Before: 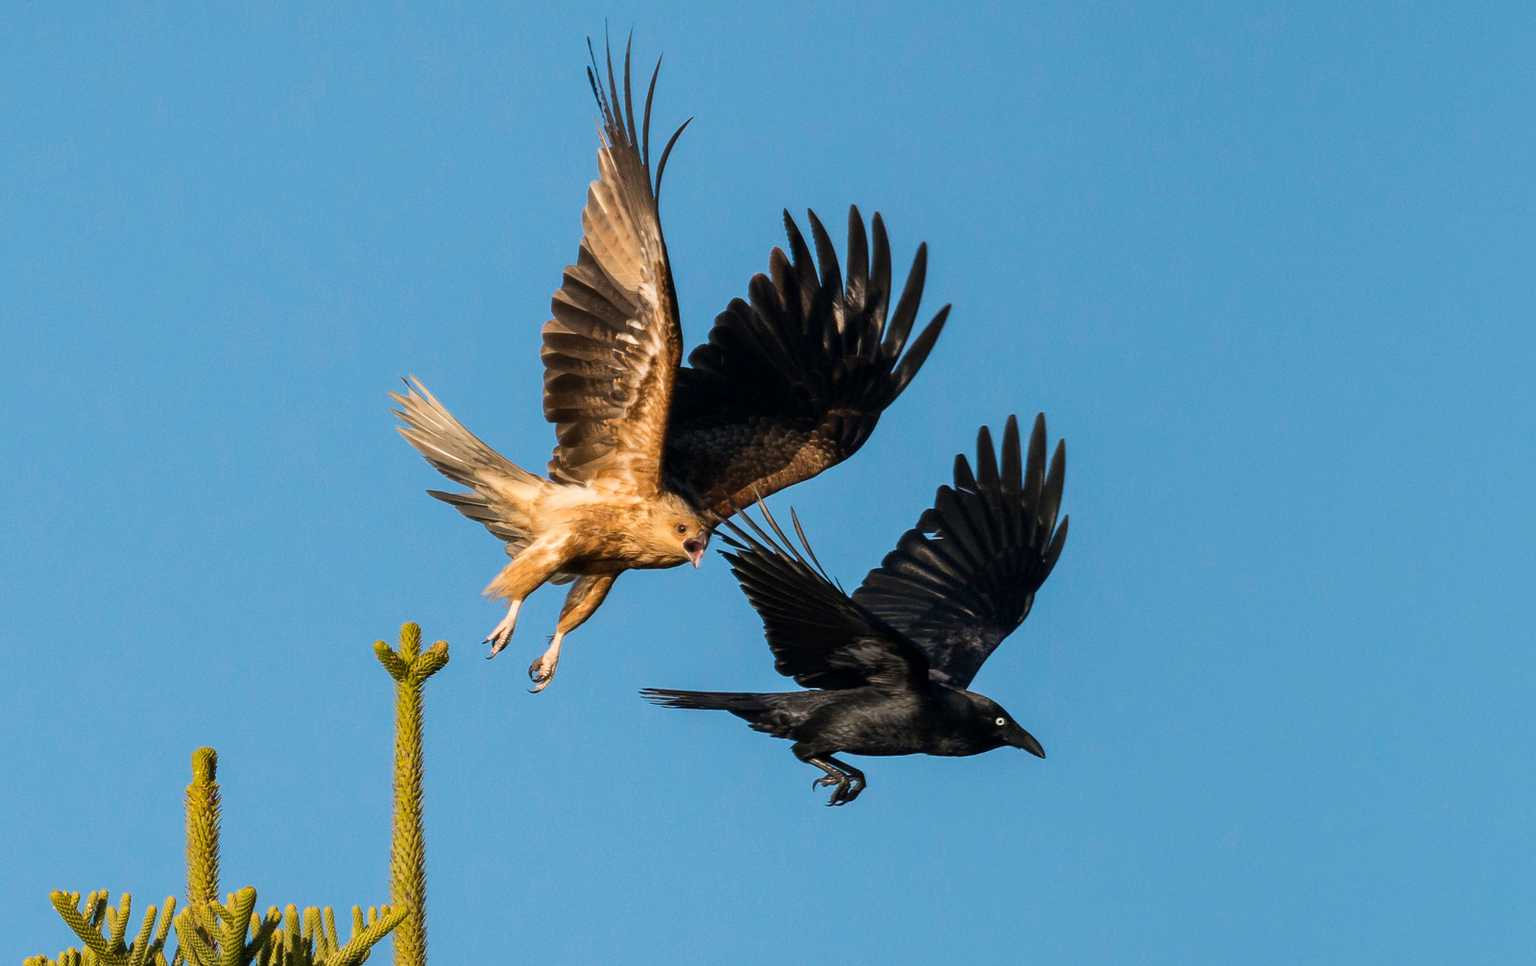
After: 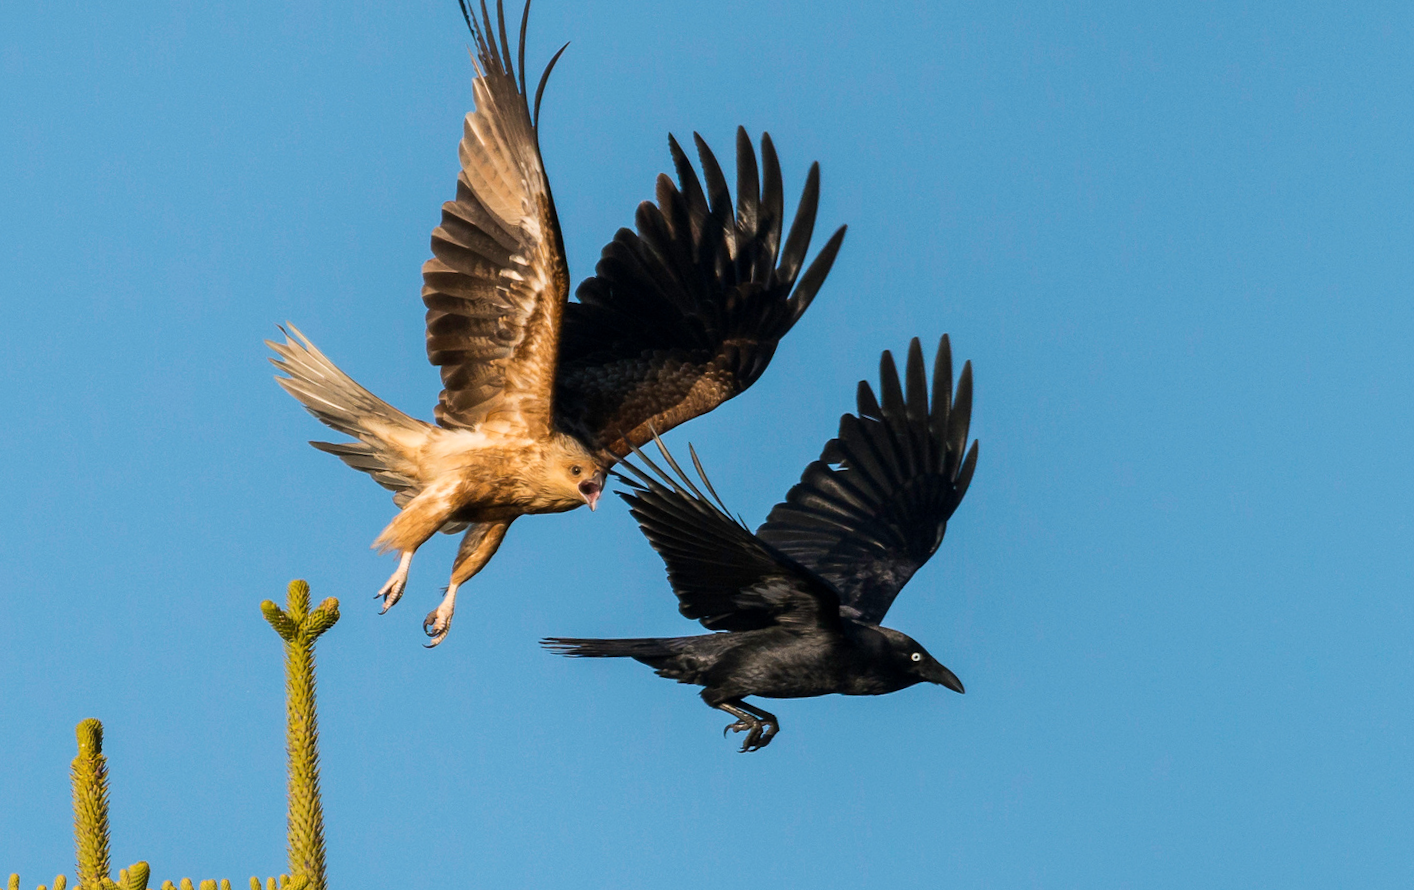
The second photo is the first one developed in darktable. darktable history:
crop and rotate: angle 2.4°, left 5.793%, top 5.671%
shadows and highlights: radius 90.66, shadows -13.67, white point adjustment 0.212, highlights 33.04, compress 48.68%, soften with gaussian
